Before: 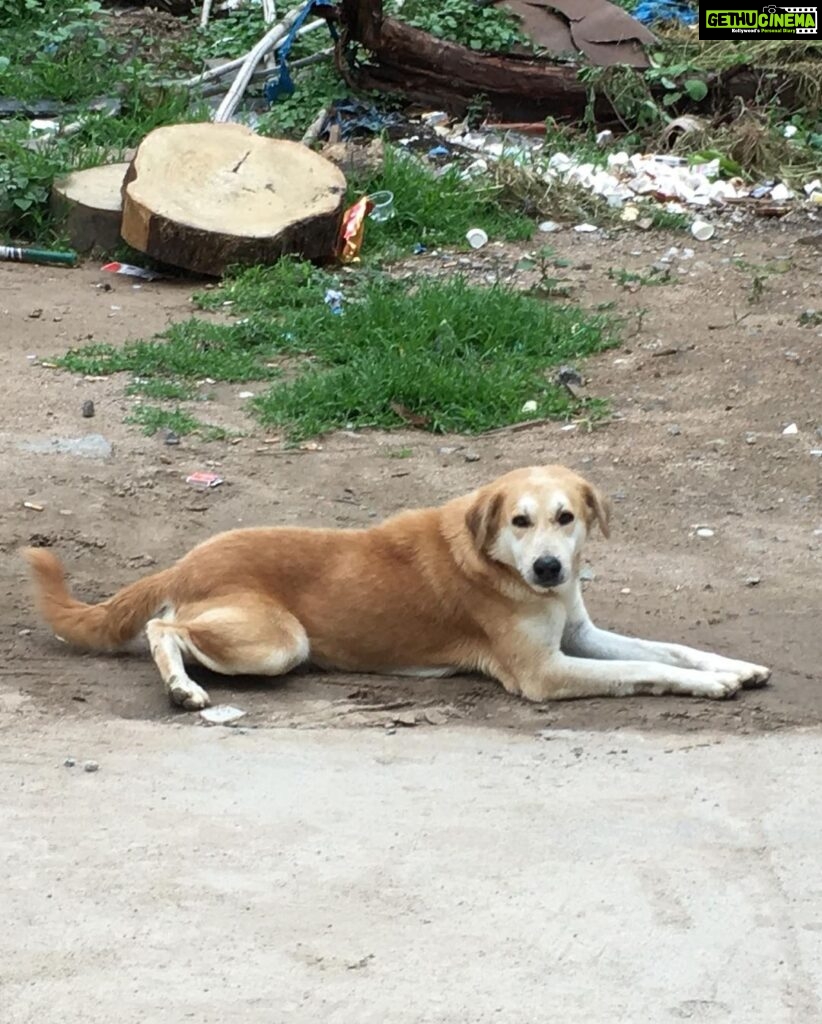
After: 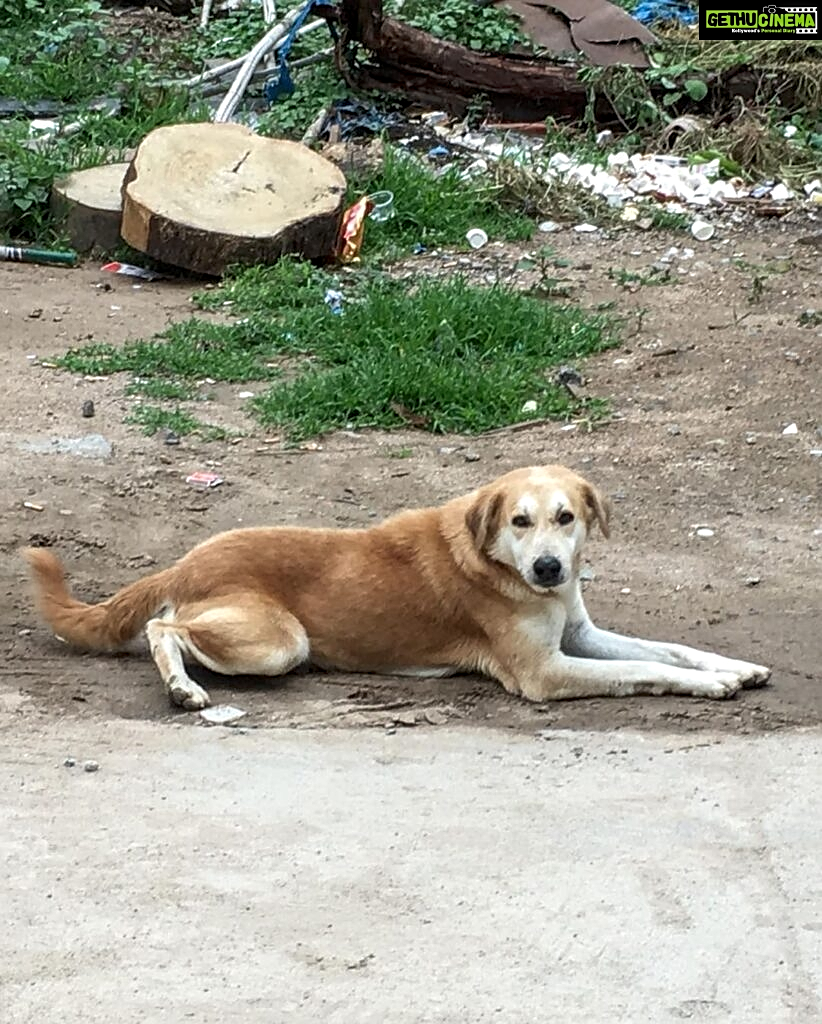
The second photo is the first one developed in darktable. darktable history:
sharpen: amount 0.486
local contrast: detail 130%
